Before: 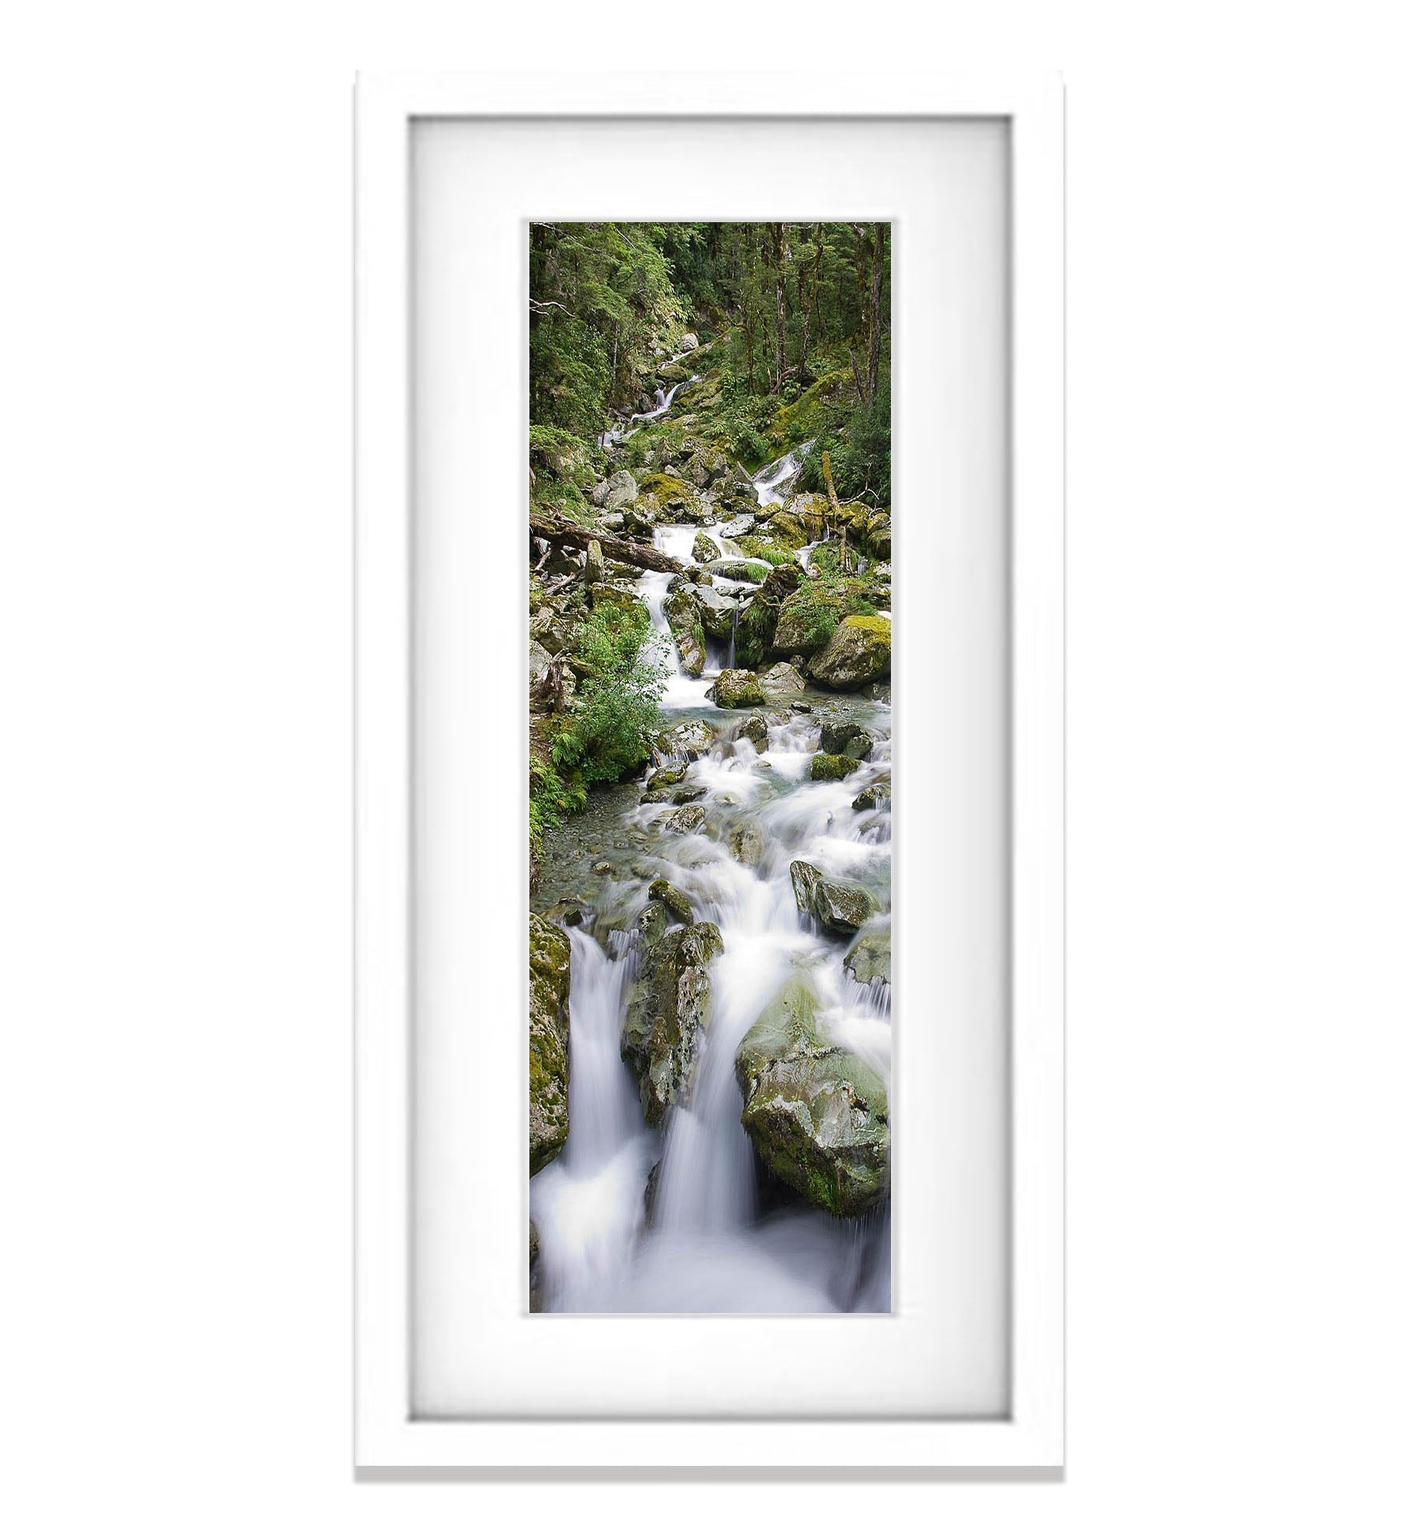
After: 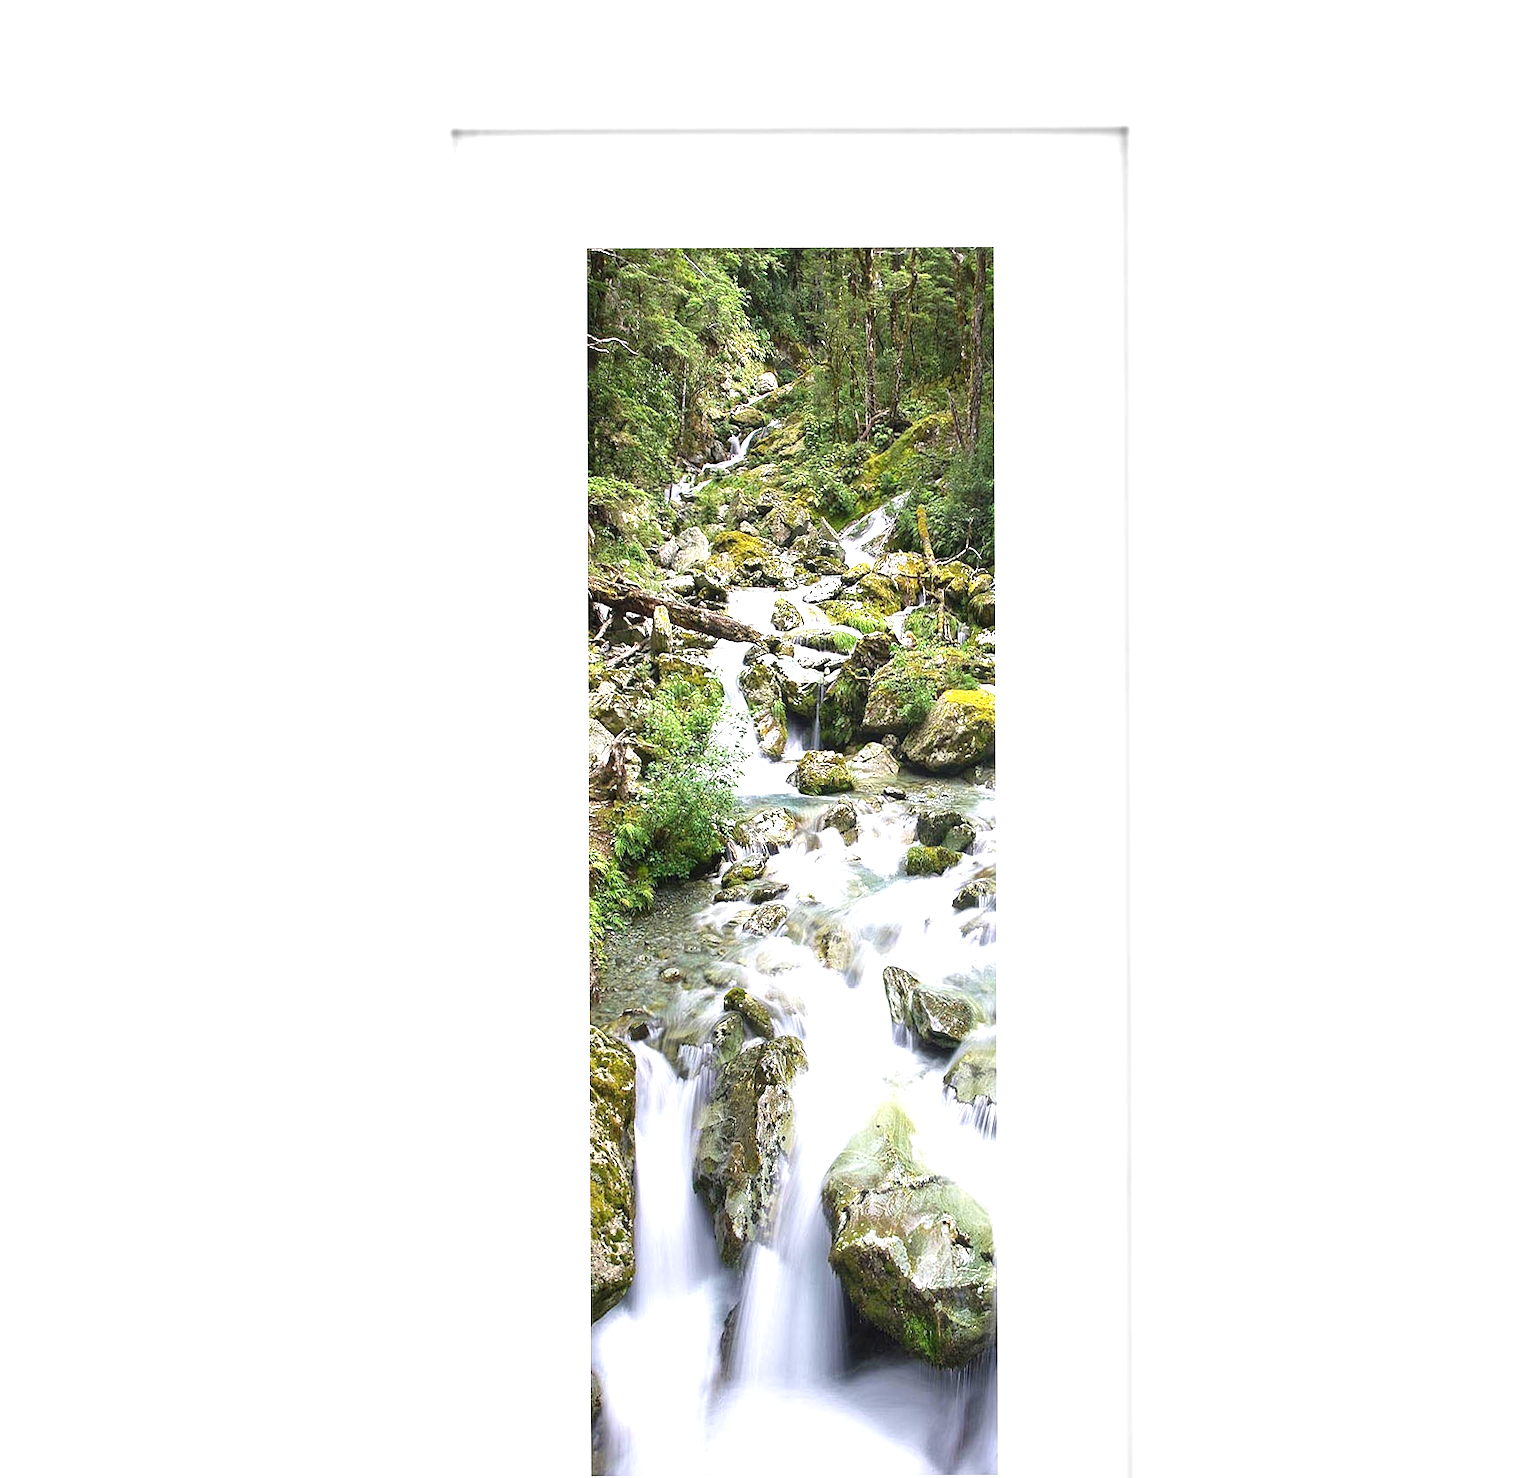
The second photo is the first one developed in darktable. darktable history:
crop and rotate: angle 0.2°, left 0.275%, right 3.127%, bottom 14.18%
exposure: black level correction 0, exposure 1.1 EV, compensate exposure bias true, compensate highlight preservation false
